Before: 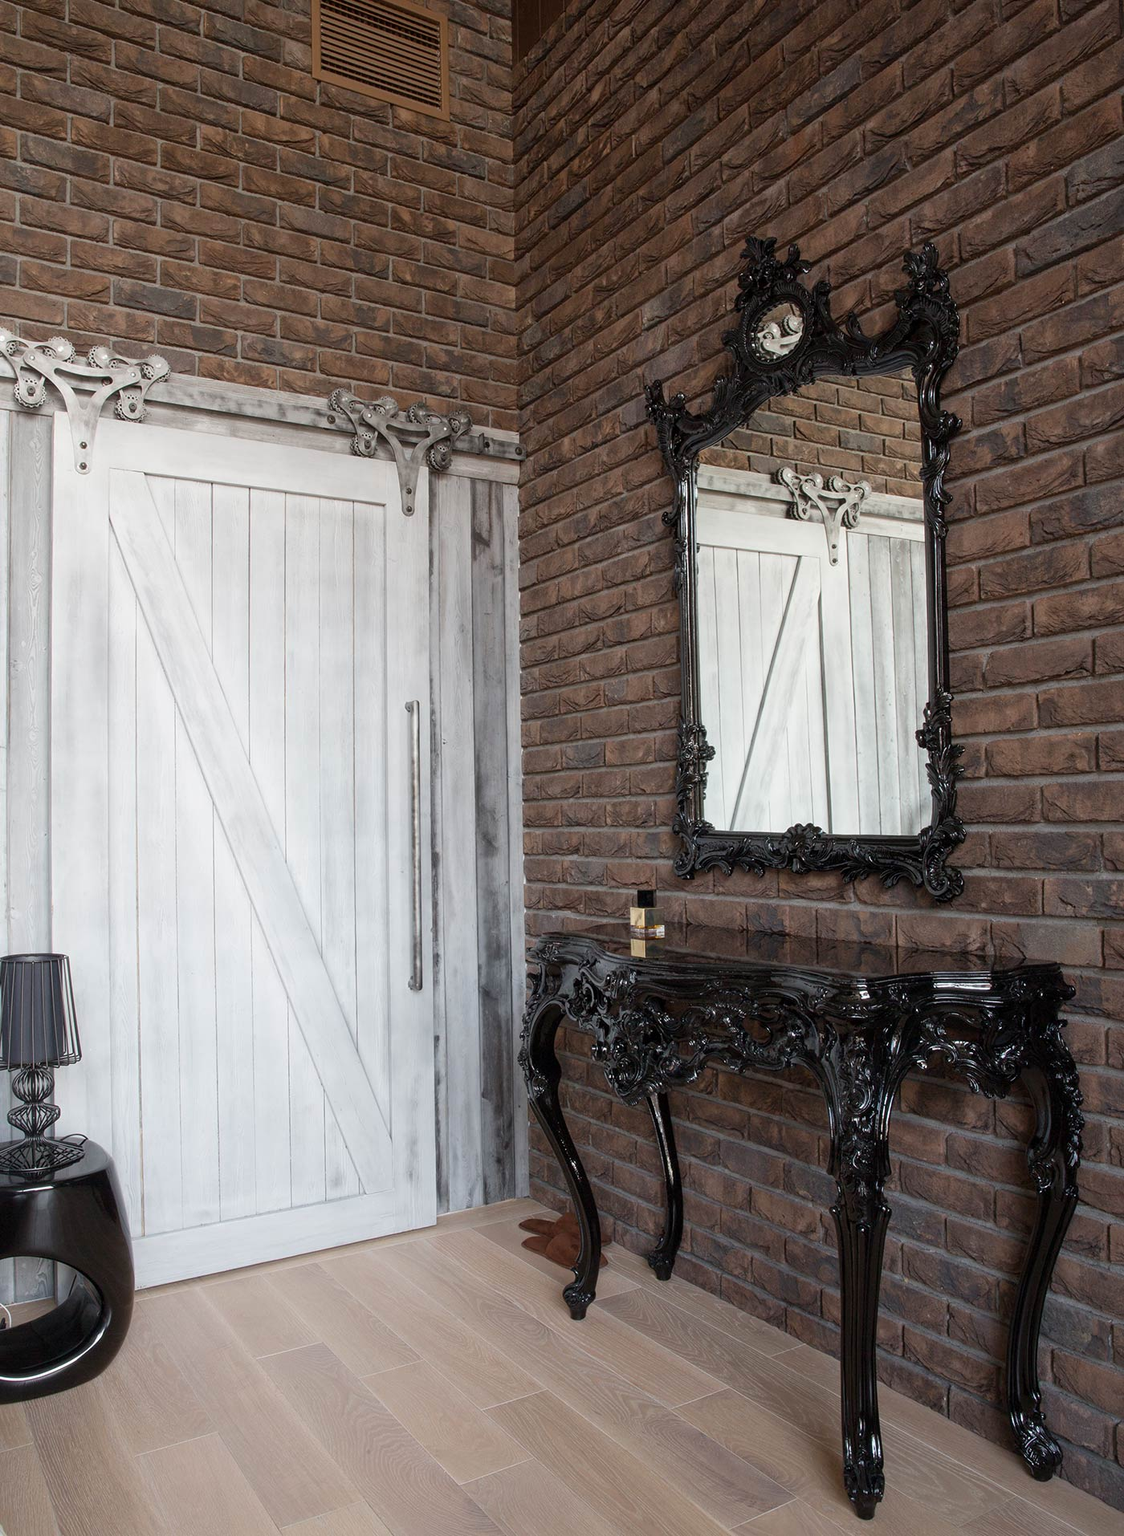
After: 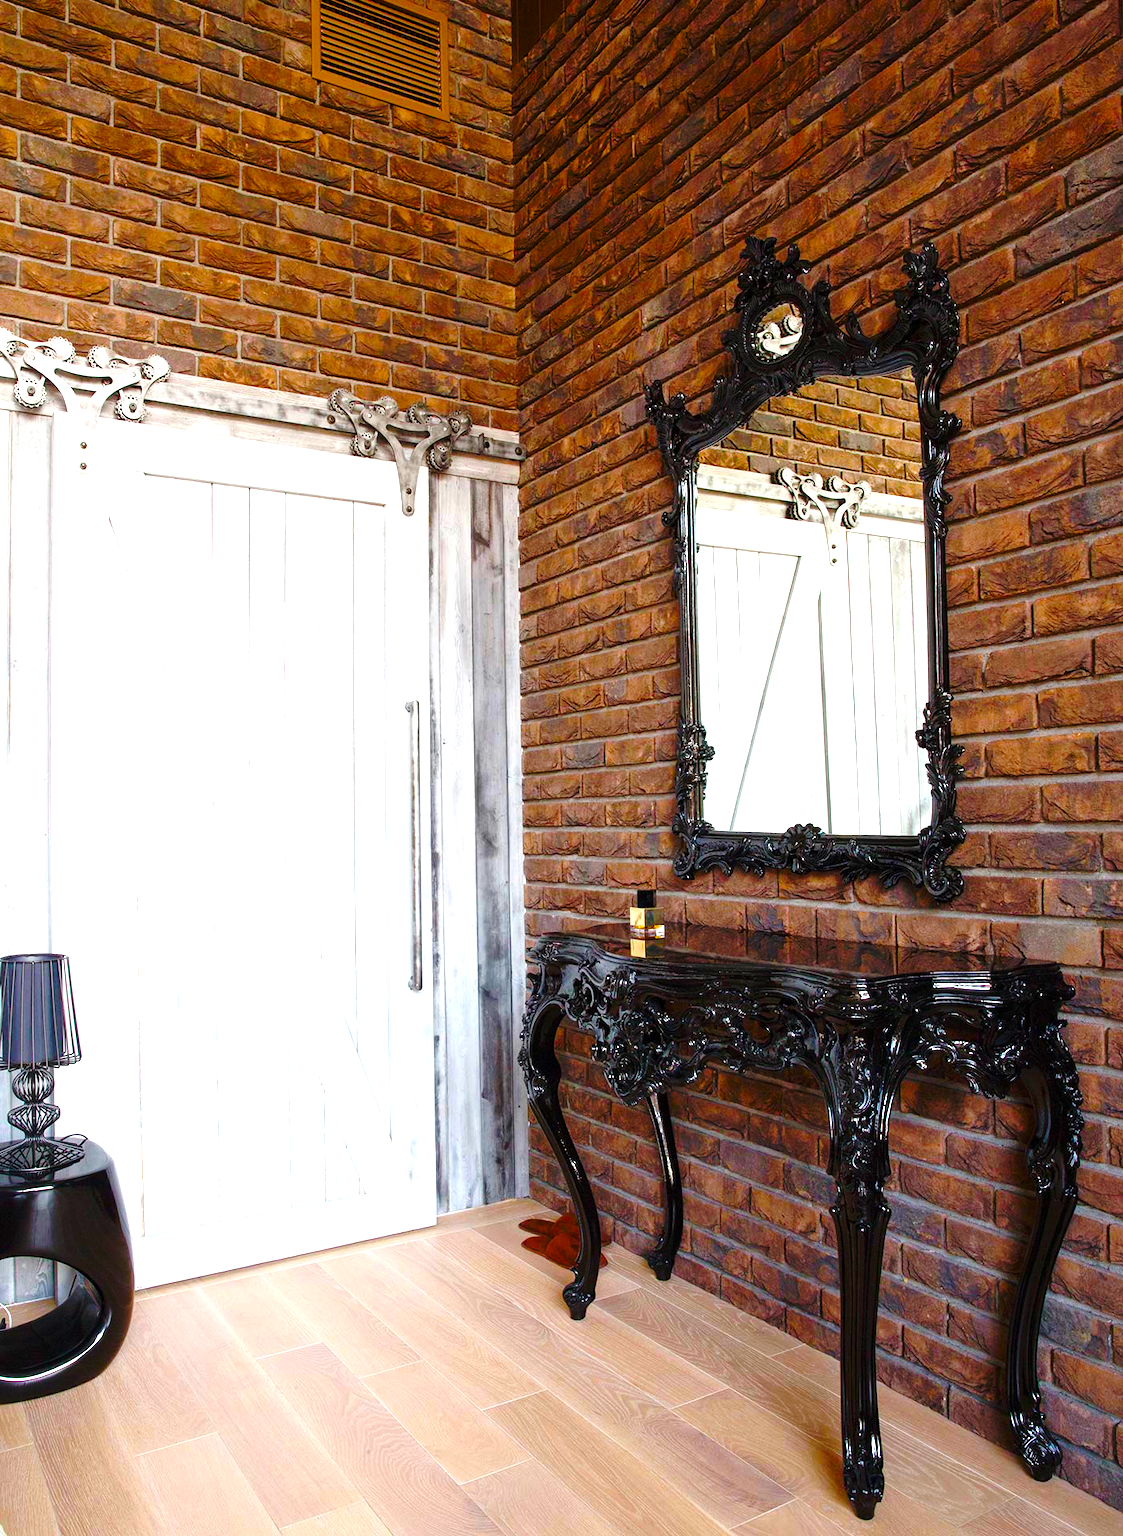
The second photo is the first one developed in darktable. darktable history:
color balance rgb: linear chroma grading › shadows 10%, linear chroma grading › highlights 10%, linear chroma grading › global chroma 15%, linear chroma grading › mid-tones 15%, perceptual saturation grading › global saturation 40%, perceptual saturation grading › highlights -25%, perceptual saturation grading › mid-tones 35%, perceptual saturation grading › shadows 35%, perceptual brilliance grading › global brilliance 11.29%, global vibrance 11.29%
exposure: black level correction 0, exposure 0.7 EV, compensate exposure bias true, compensate highlight preservation false
base curve: curves: ch0 [(0, 0) (0.073, 0.04) (0.157, 0.139) (0.492, 0.492) (0.758, 0.758) (1, 1)], preserve colors none
